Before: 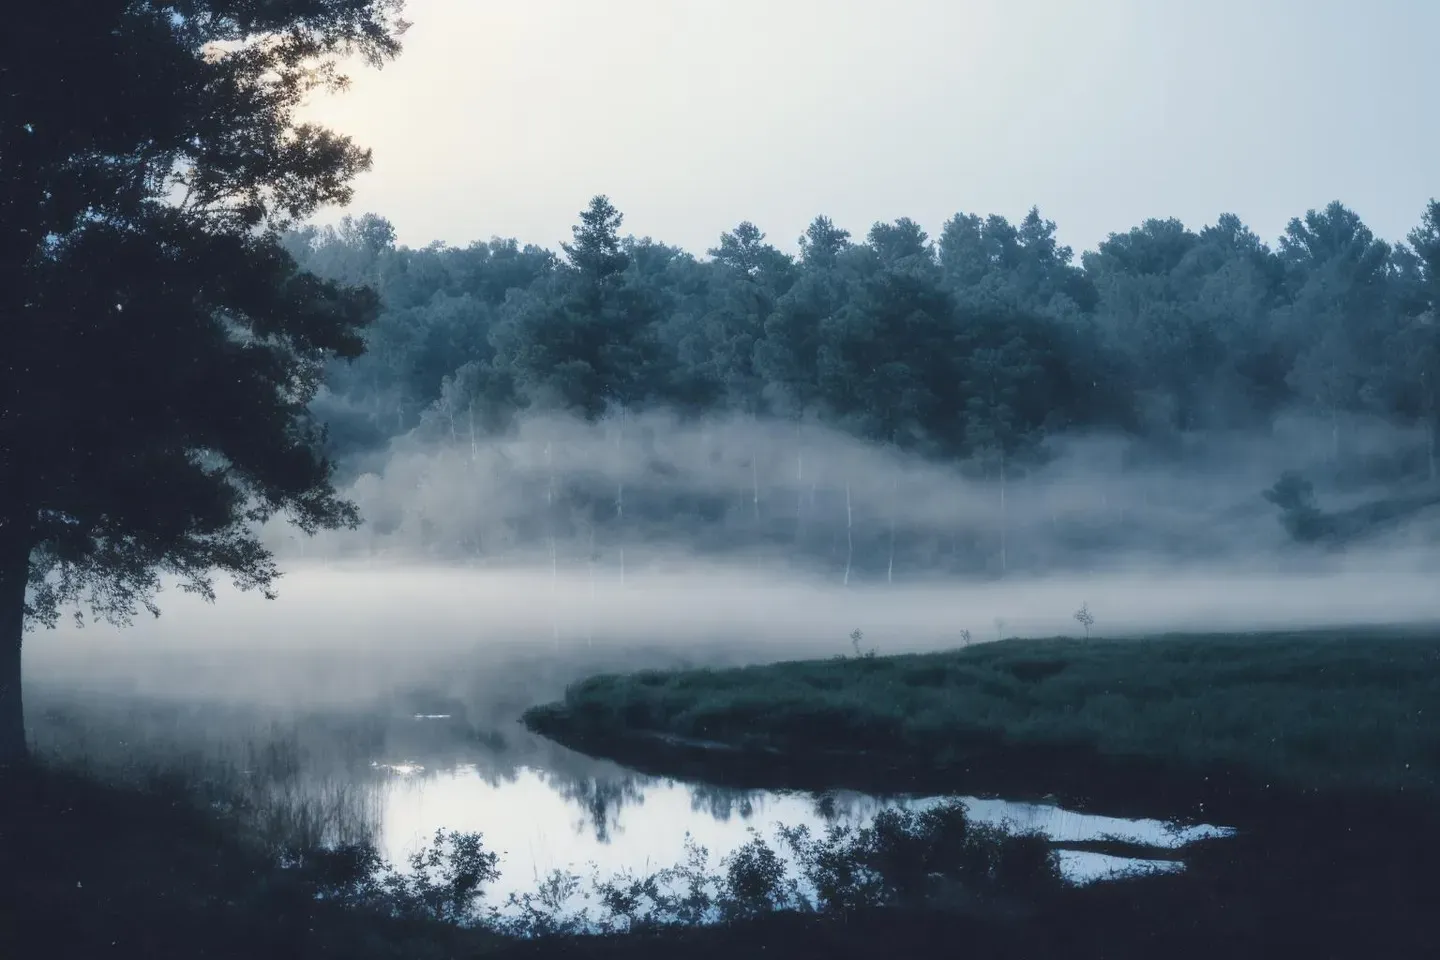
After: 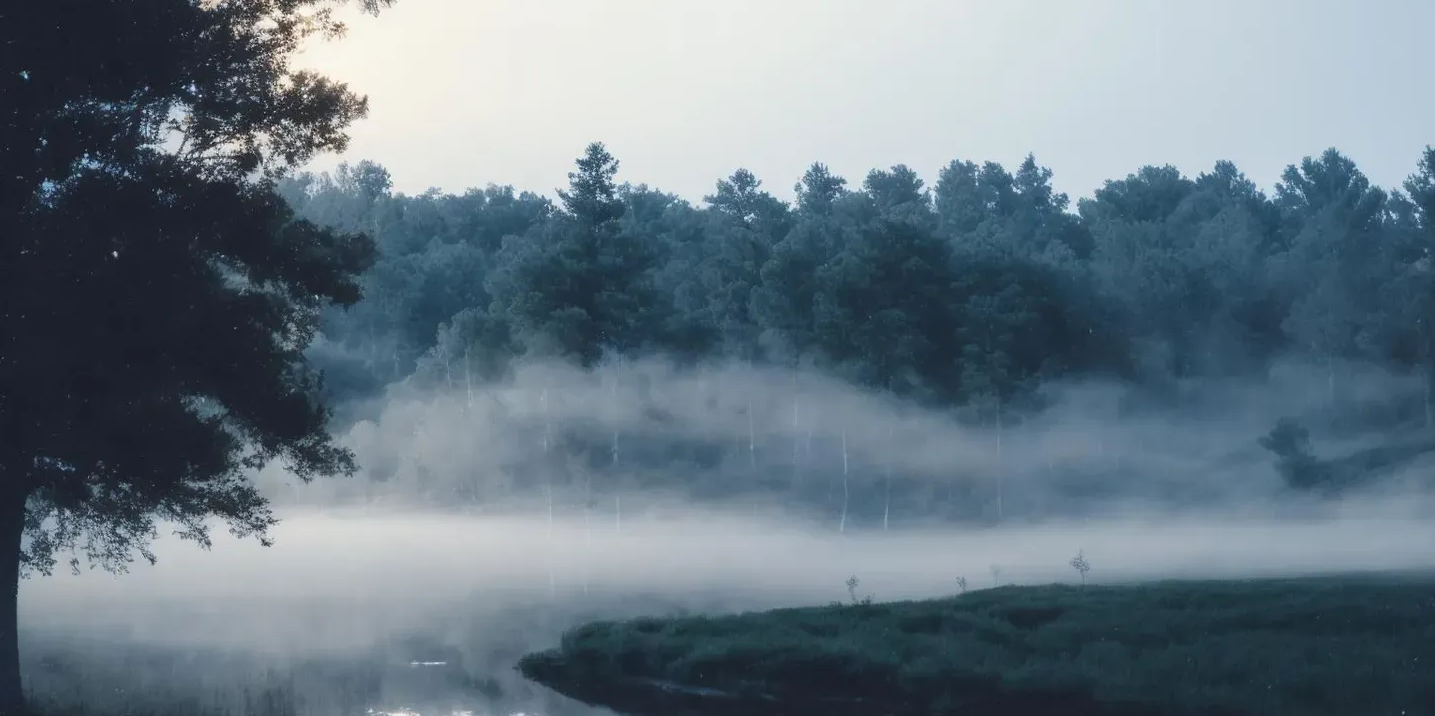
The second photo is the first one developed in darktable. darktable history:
crop: left 0.323%, top 5.553%, bottom 19.818%
